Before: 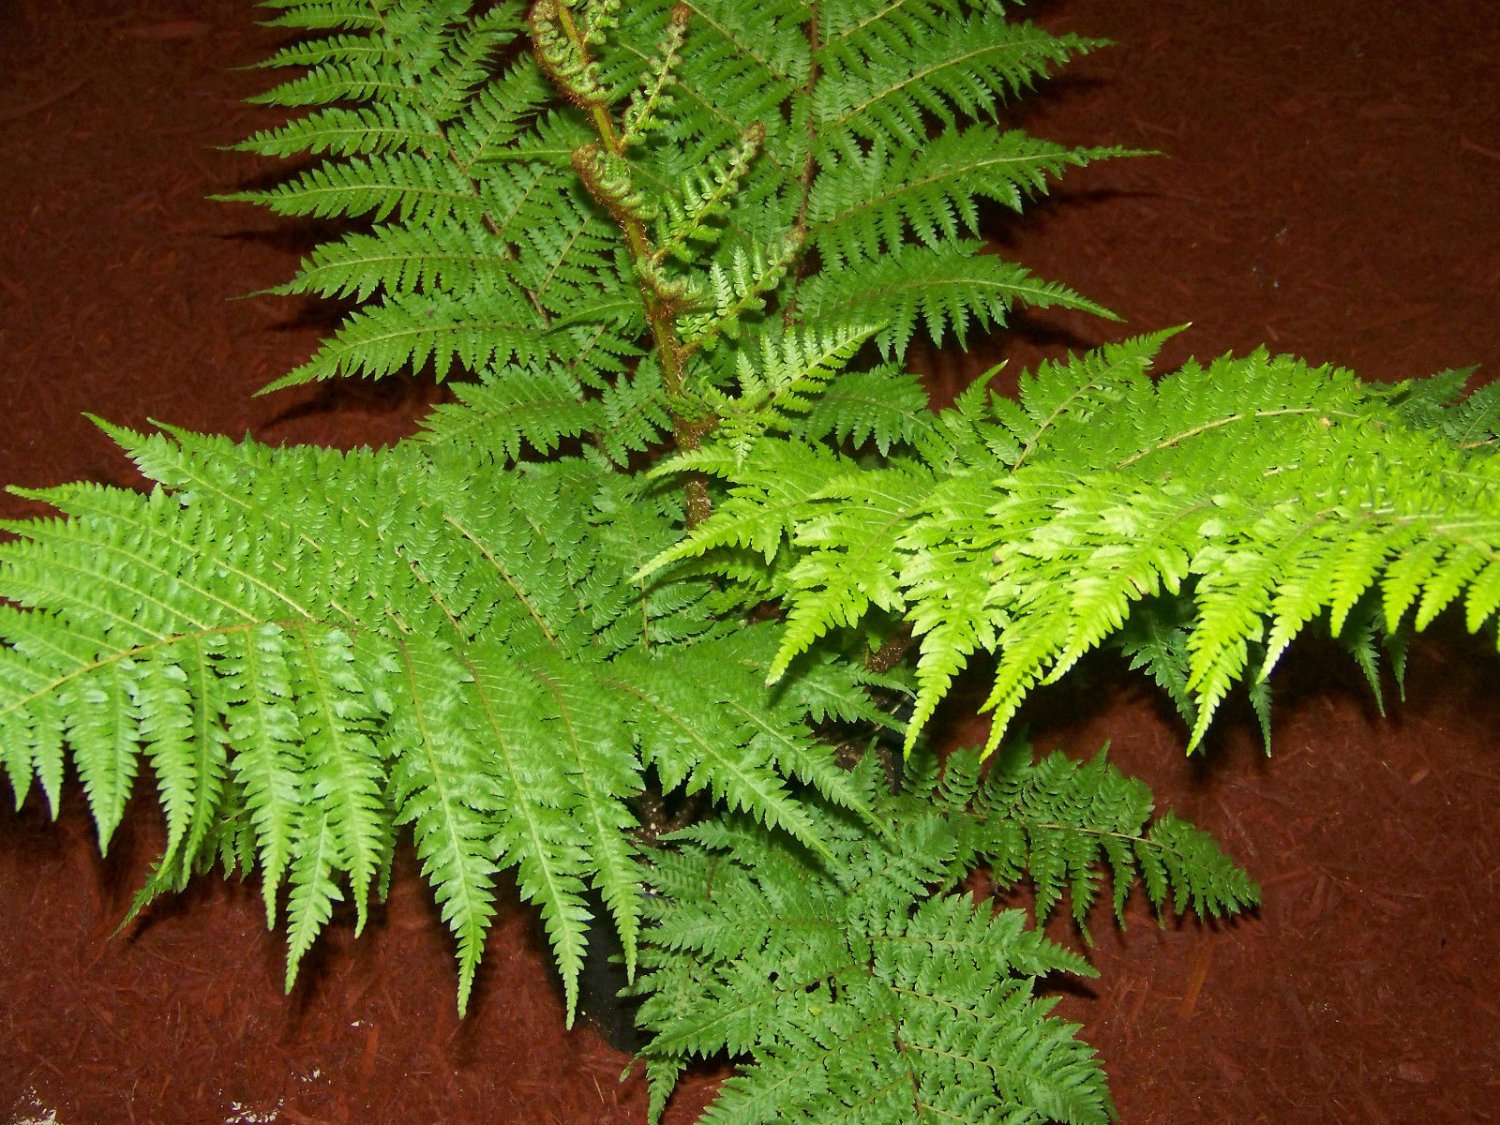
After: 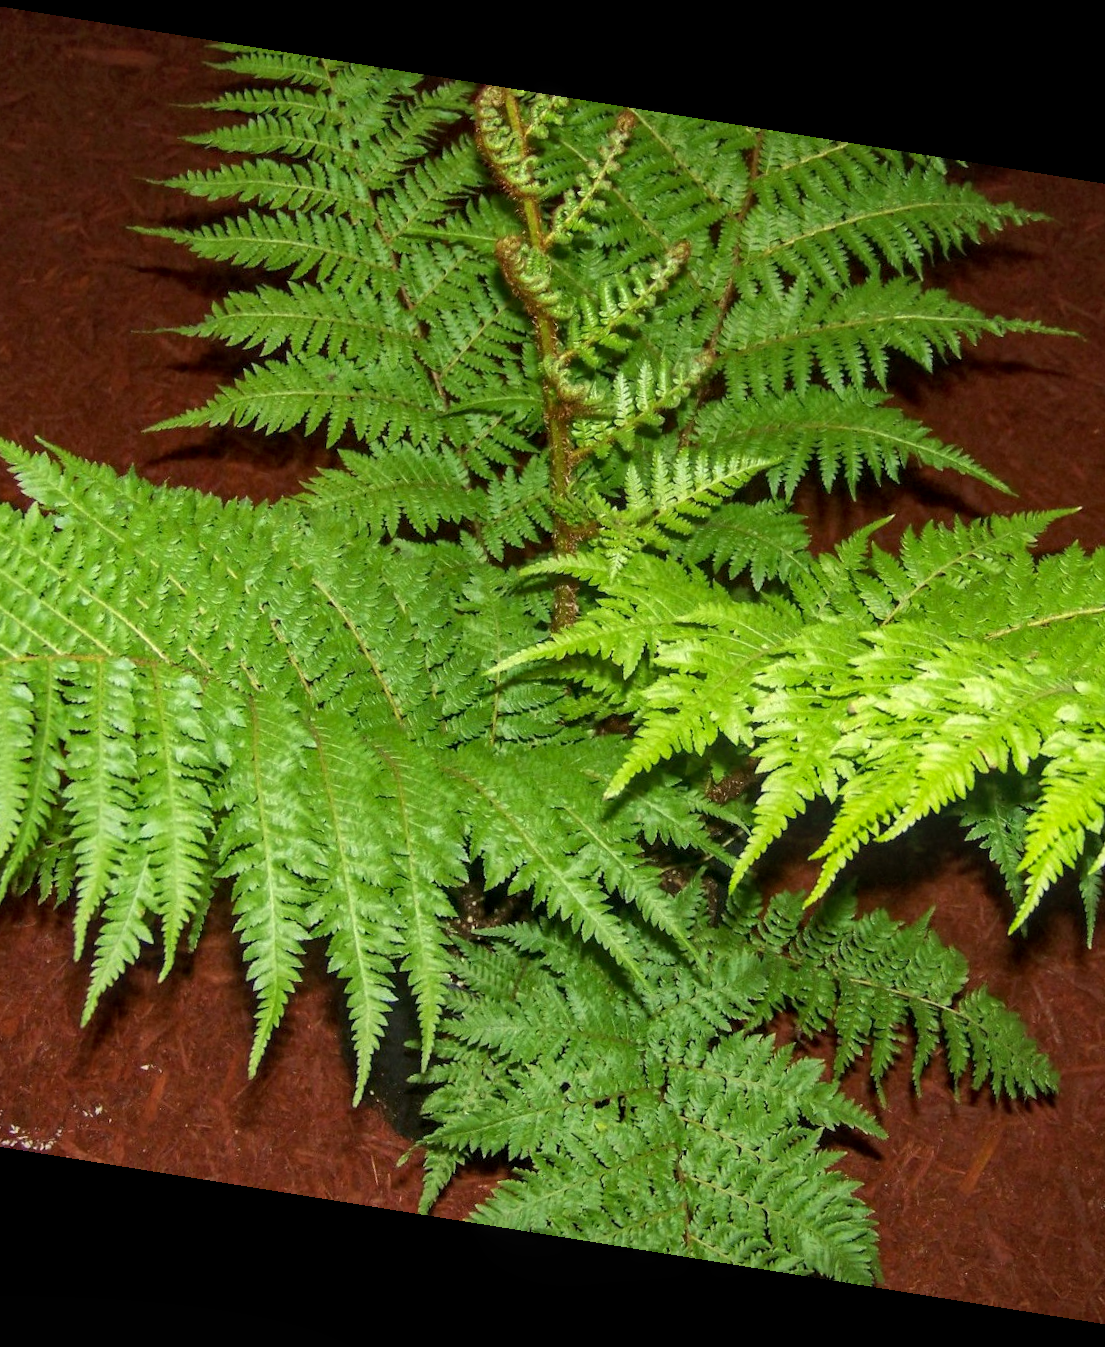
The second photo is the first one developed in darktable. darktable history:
local contrast: on, module defaults
rotate and perspective: rotation 9.12°, automatic cropping off
crop and rotate: left 13.409%, right 19.924%
